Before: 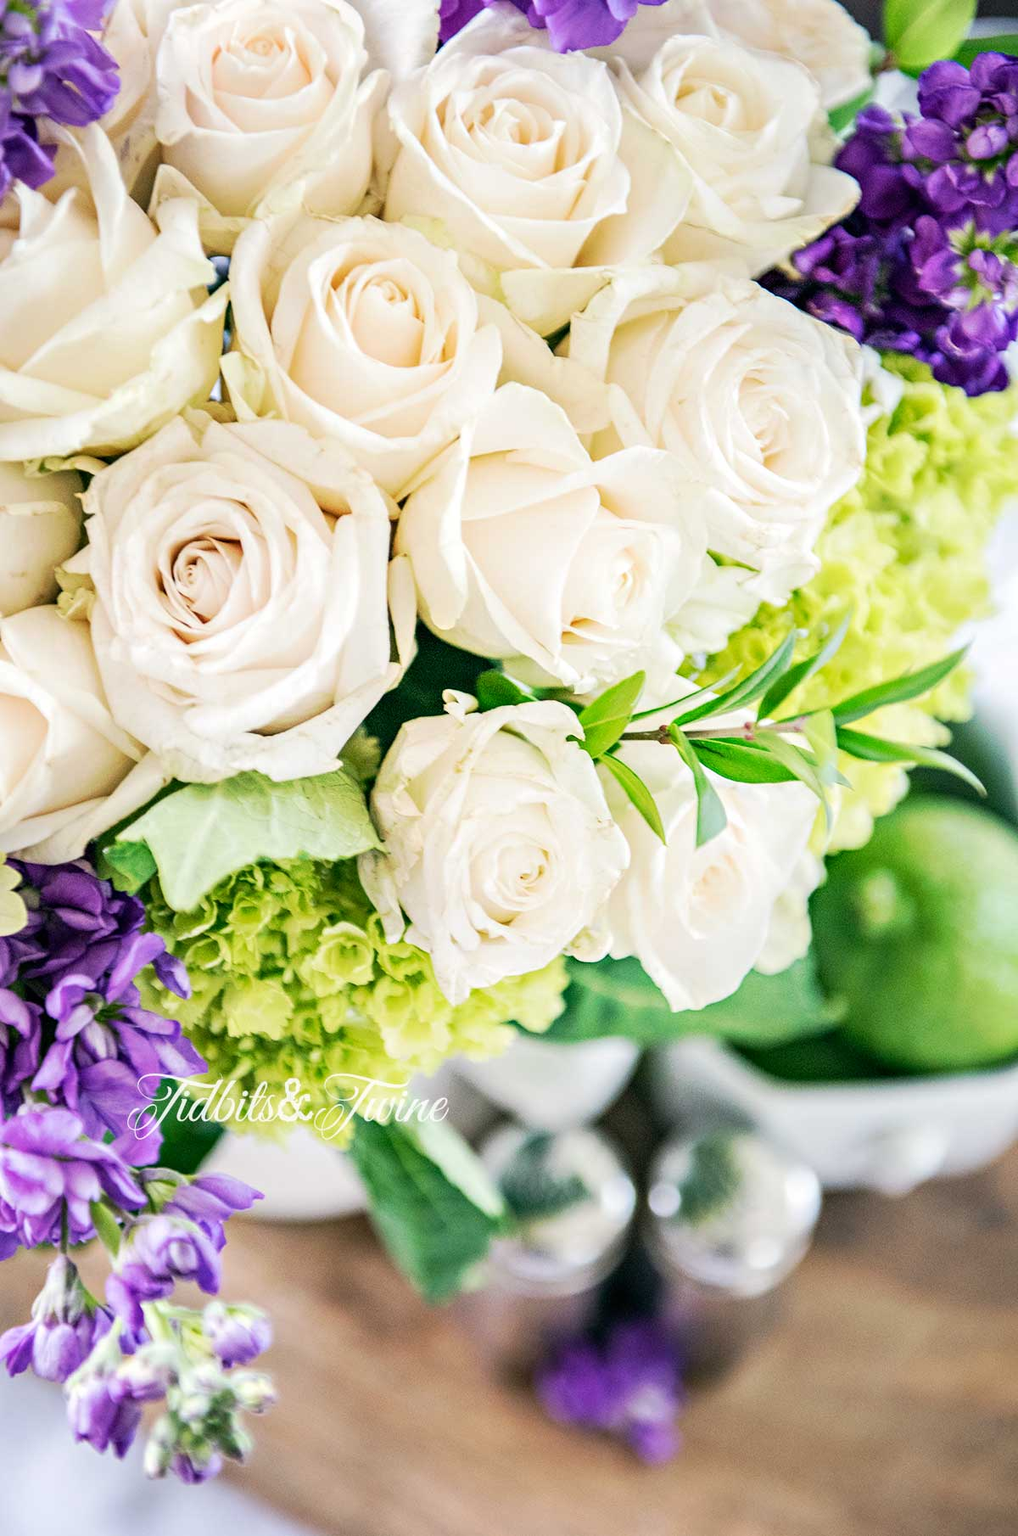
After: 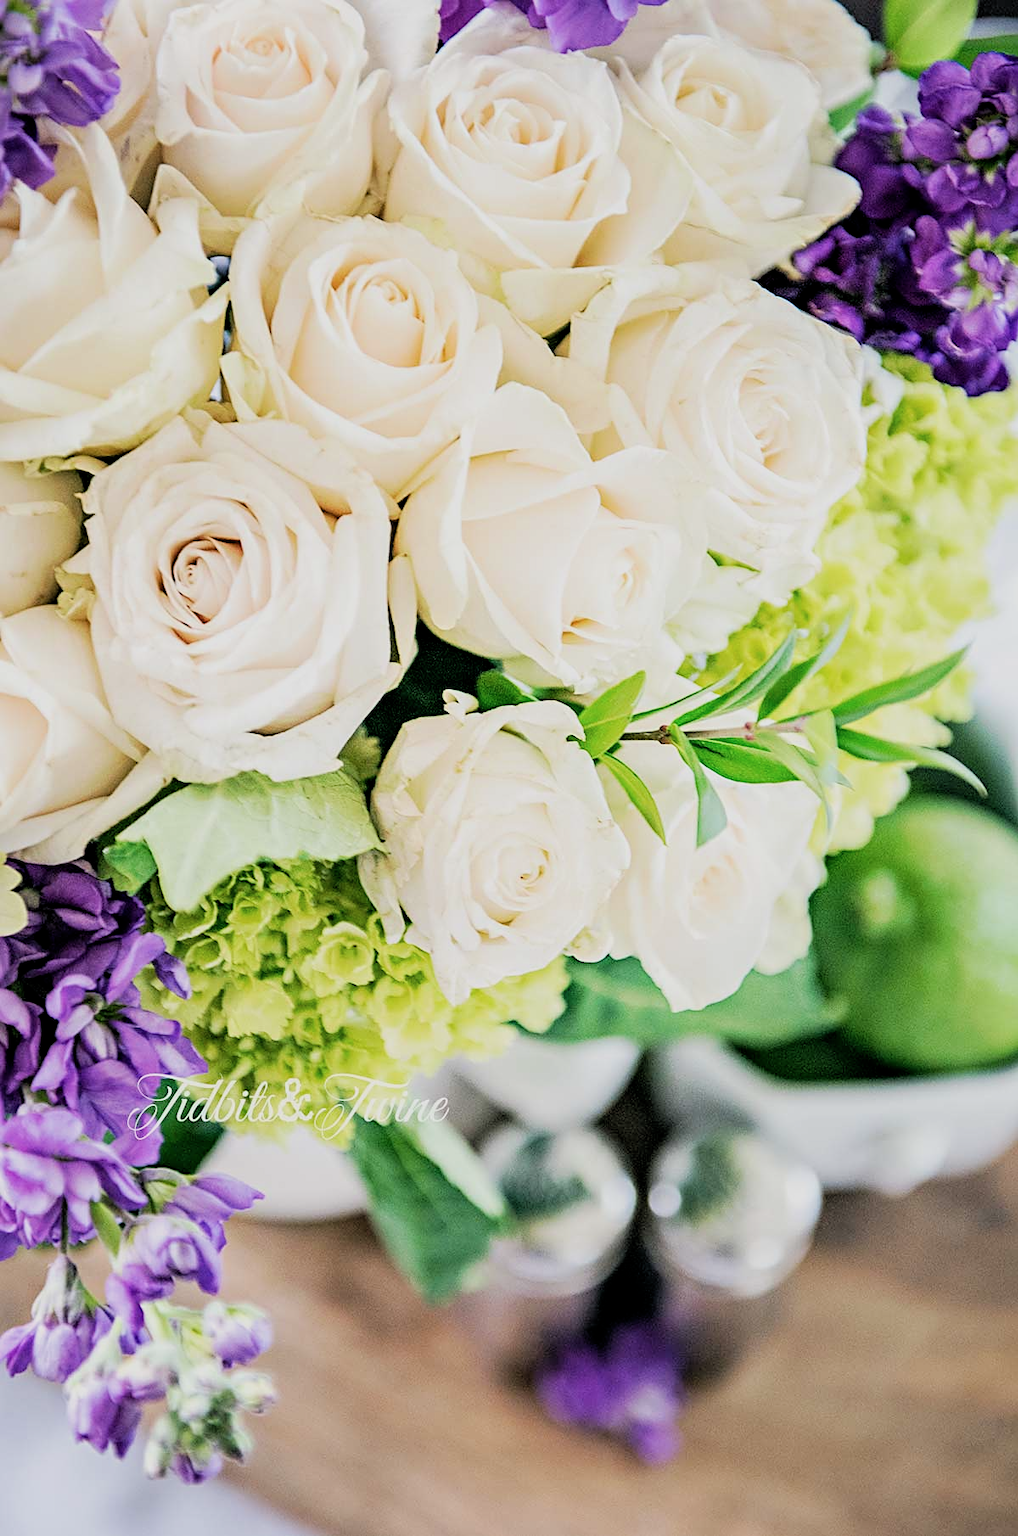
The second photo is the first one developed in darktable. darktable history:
contrast brightness saturation: saturation -0.059
sharpen: amount 0.49
filmic rgb: black relative exposure -7.76 EV, white relative exposure 4.46 EV, target black luminance 0%, hardness 3.75, latitude 50.84%, contrast 1.067, highlights saturation mix 8.98%, shadows ↔ highlights balance -0.257%
